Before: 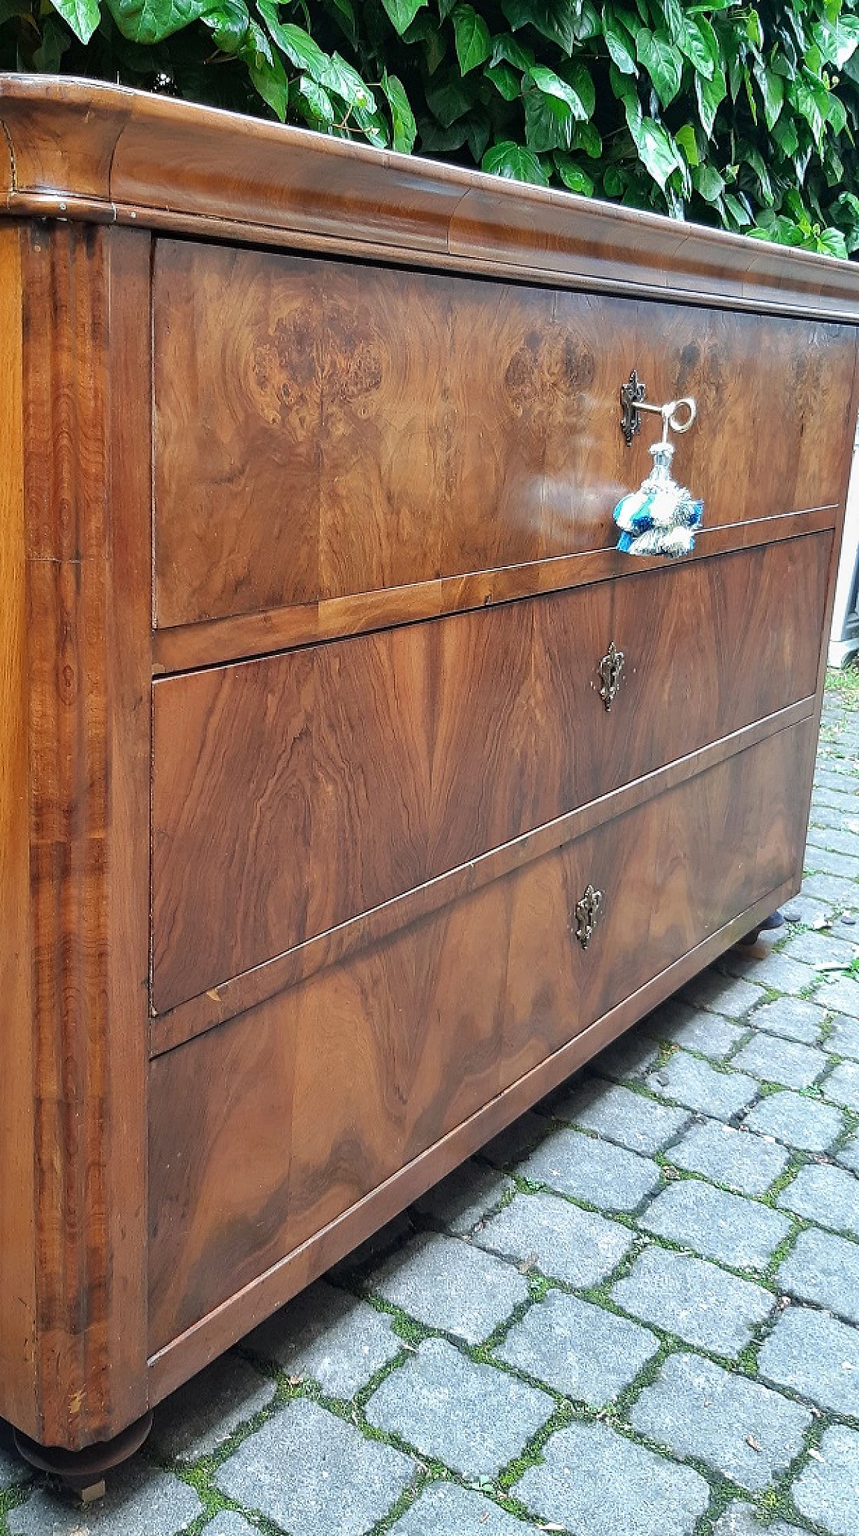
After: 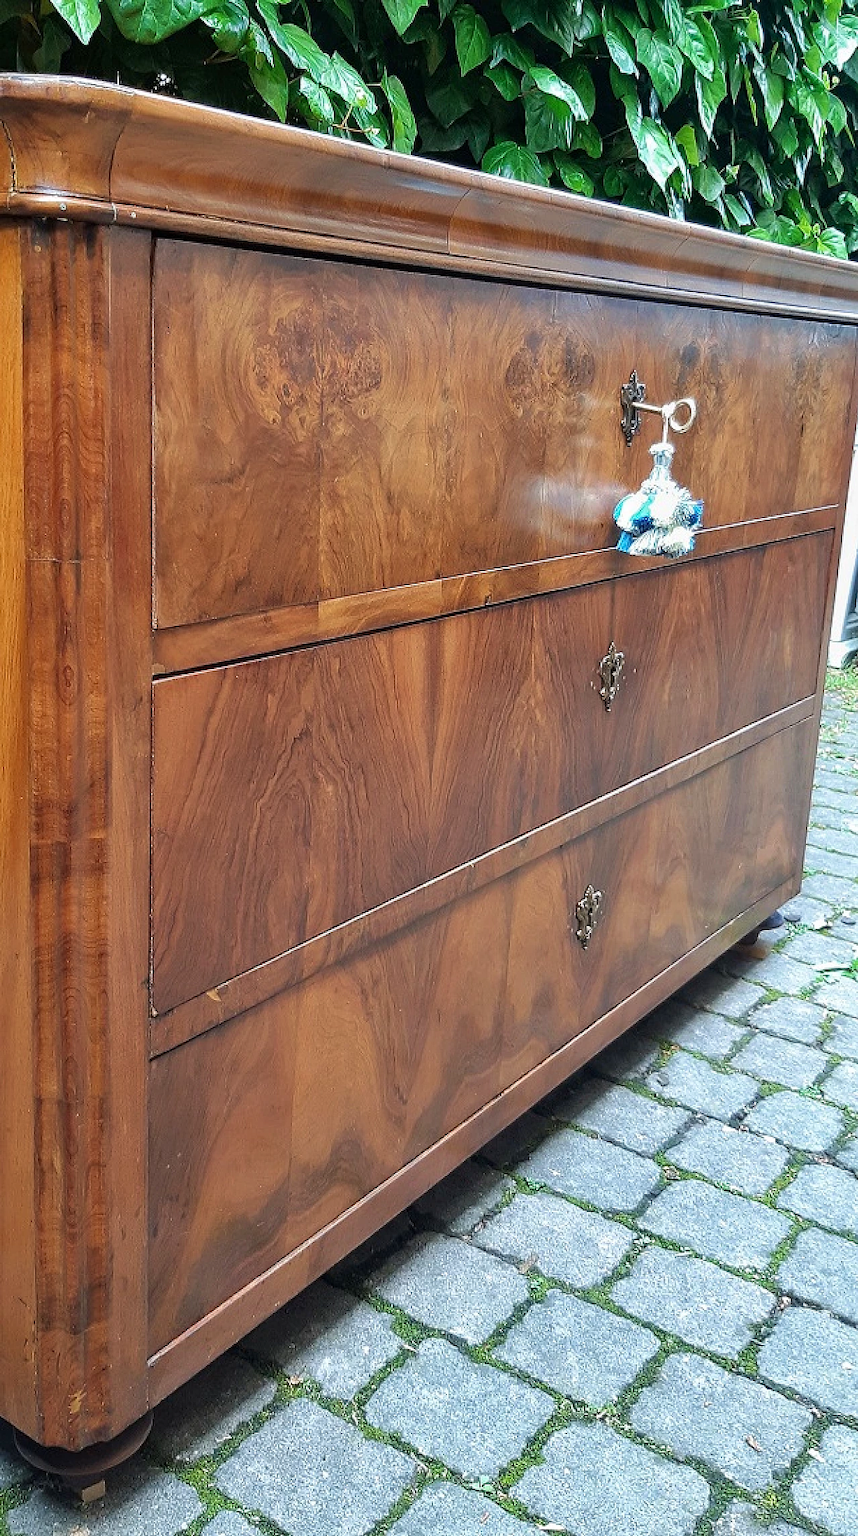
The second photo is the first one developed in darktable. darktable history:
velvia: strength 16.8%
